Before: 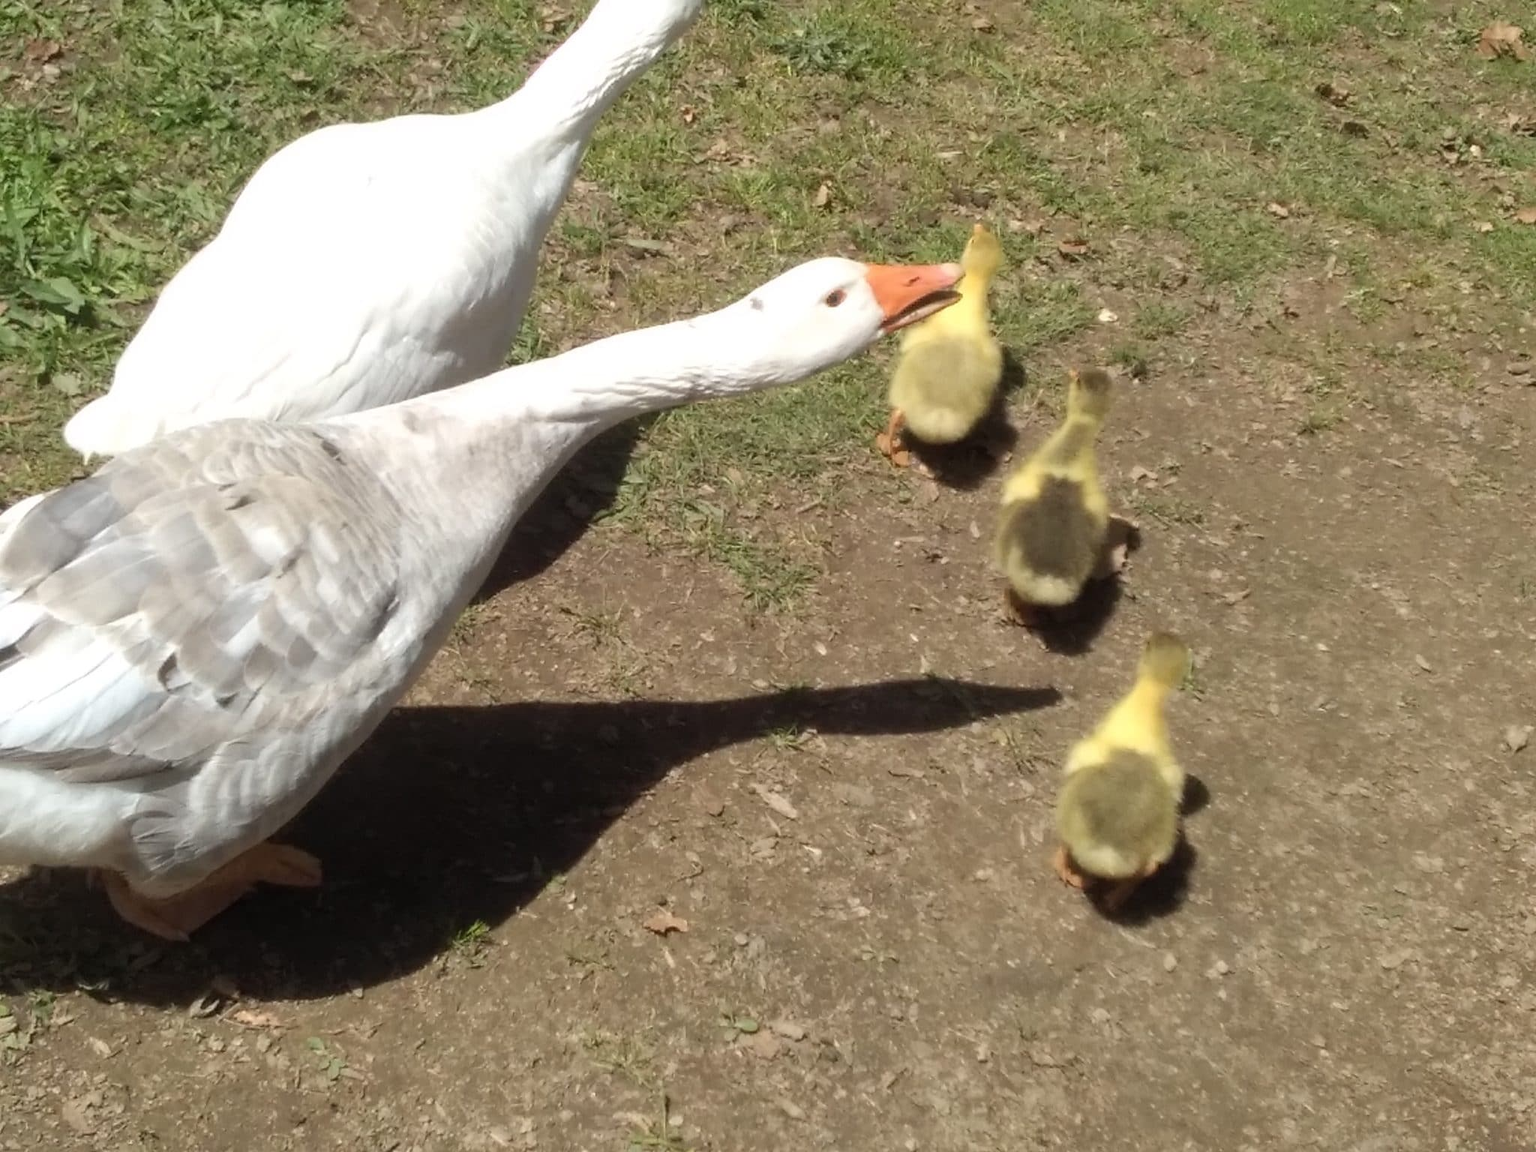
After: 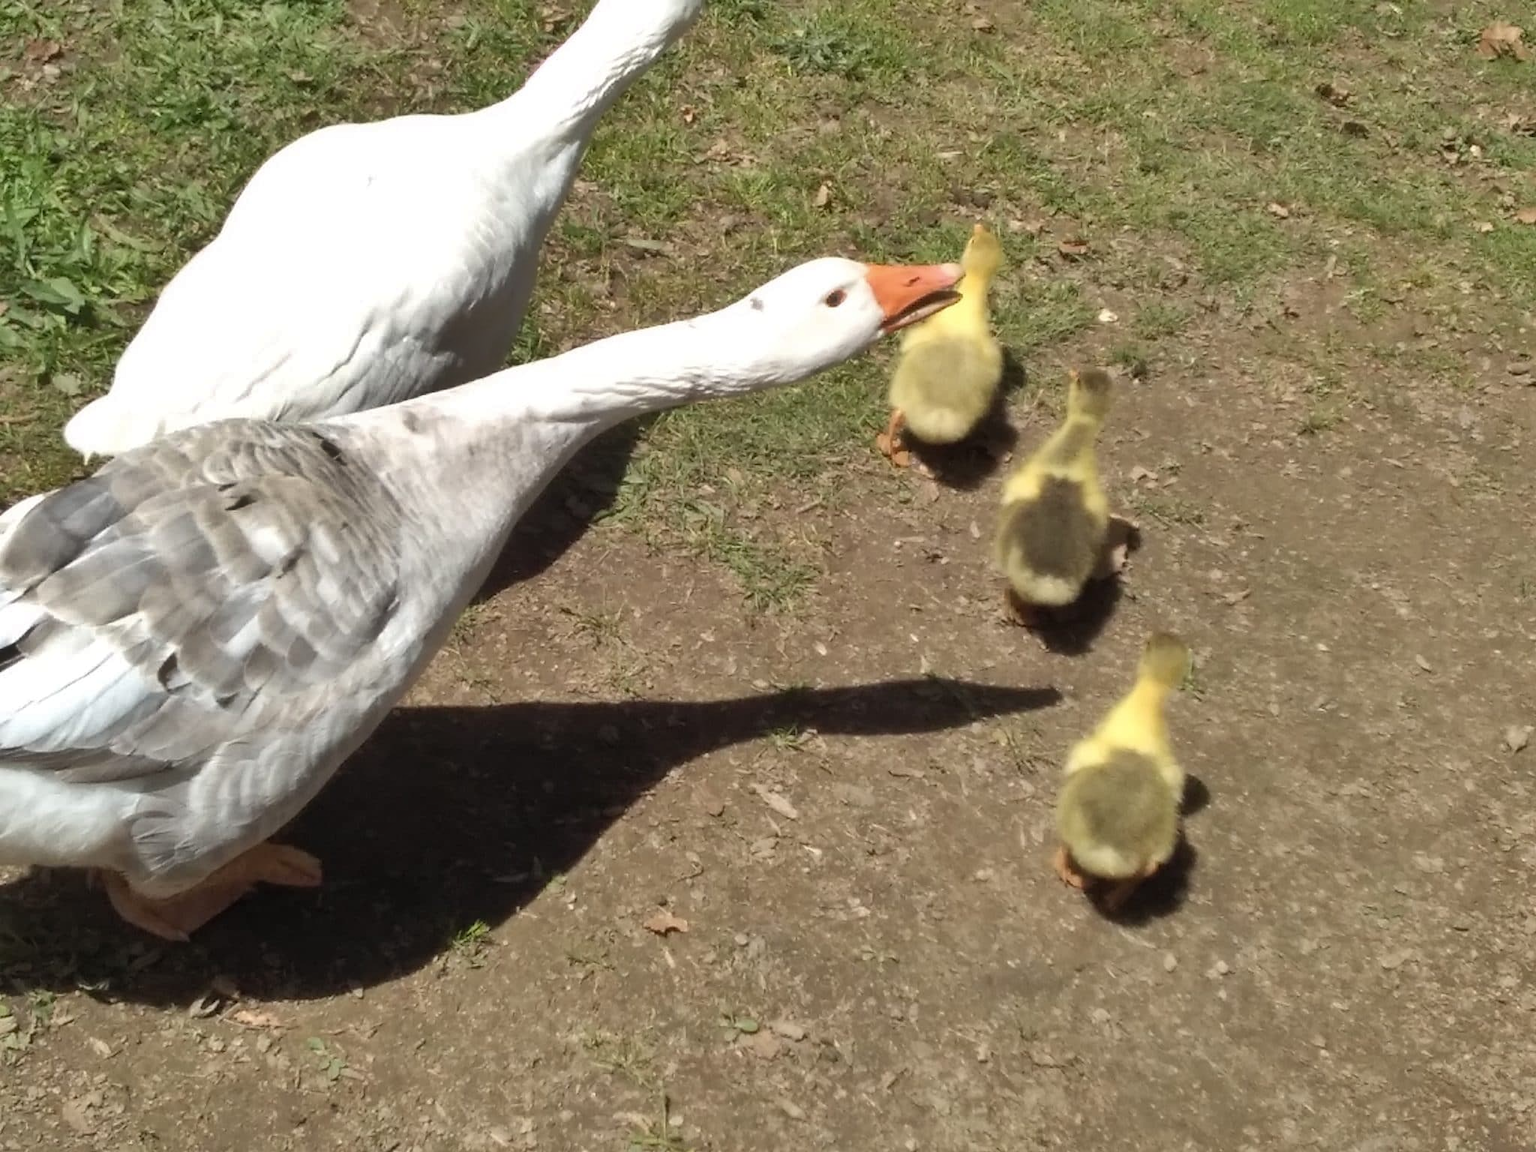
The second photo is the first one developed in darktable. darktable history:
shadows and highlights: radius 100.66, shadows 50.79, highlights -65.39, soften with gaussian
